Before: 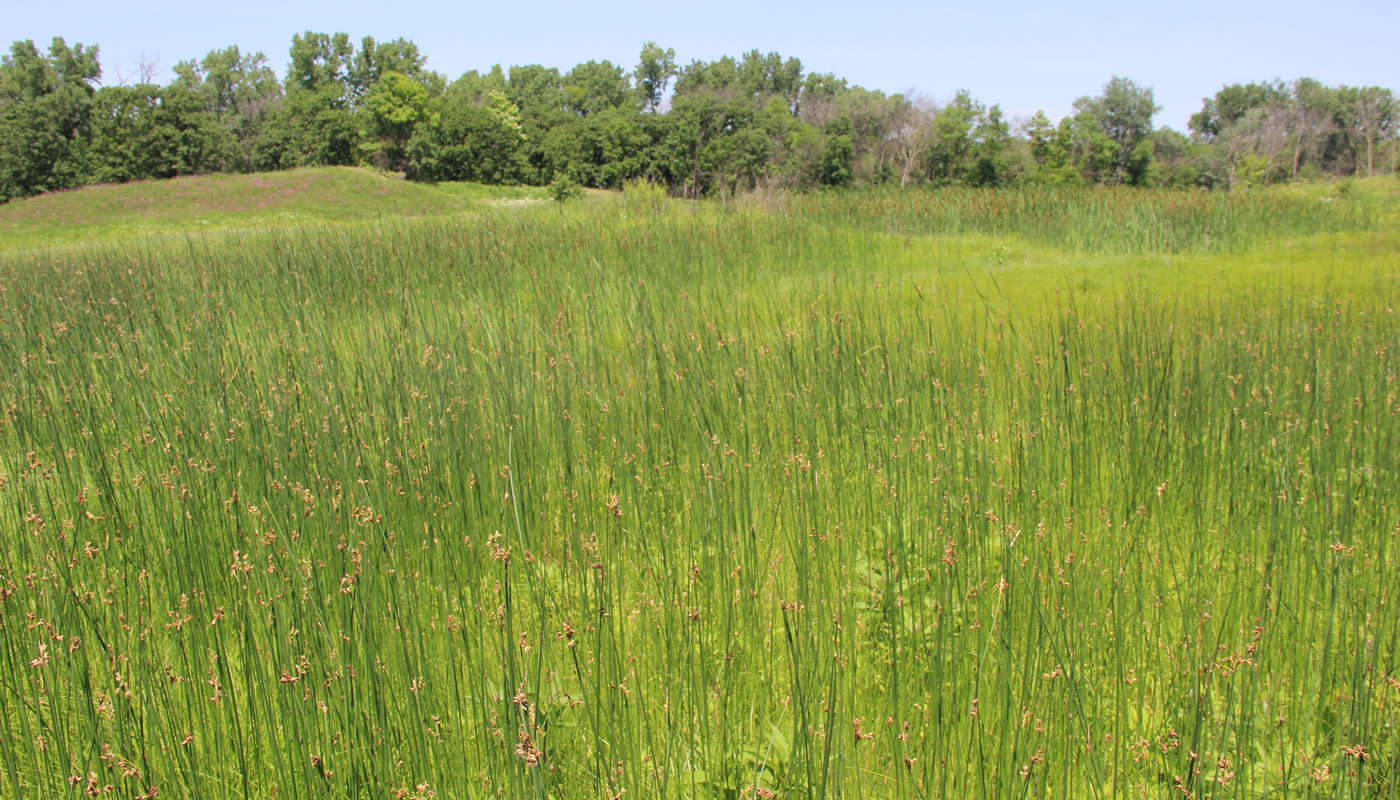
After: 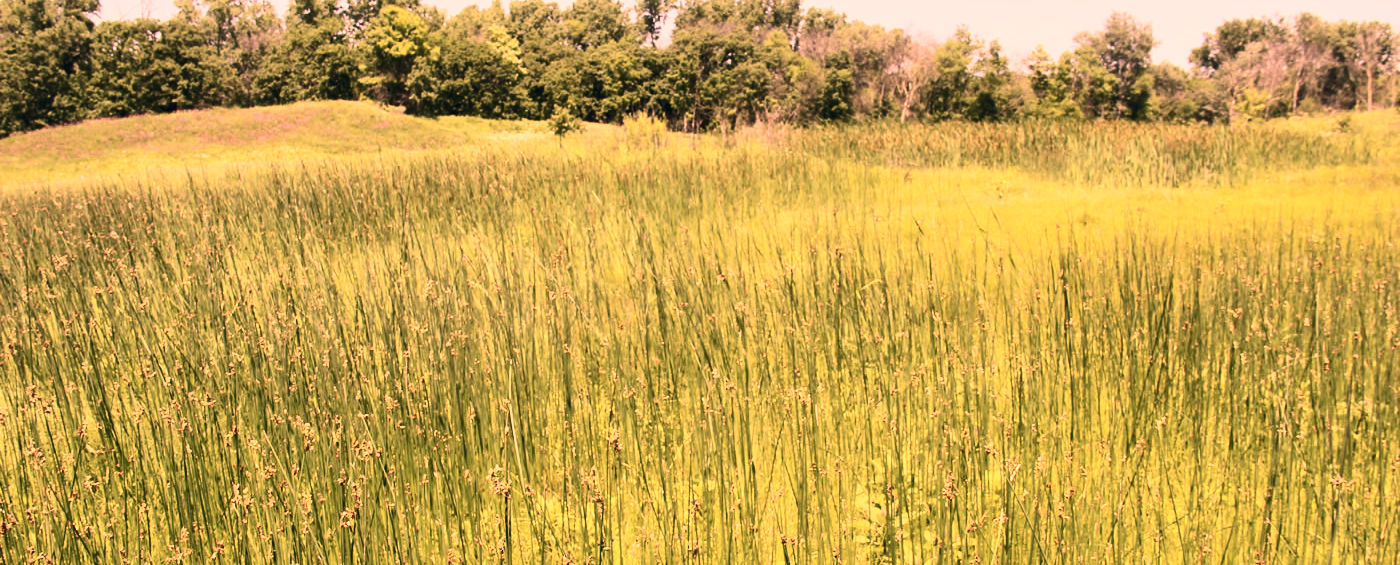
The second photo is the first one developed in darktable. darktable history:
color correction: highlights a* 40, highlights b* 40, saturation 0.69
crop and rotate: top 8.293%, bottom 20.996%
local contrast: mode bilateral grid, contrast 20, coarseness 50, detail 130%, midtone range 0.2
color balance rgb: shadows lift › chroma 3.88%, shadows lift › hue 88.52°, power › hue 214.65°, global offset › chroma 0.1%, global offset › hue 252.4°, contrast 4.45%
contrast brightness saturation: contrast 0.4, brightness 0.1, saturation 0.21
